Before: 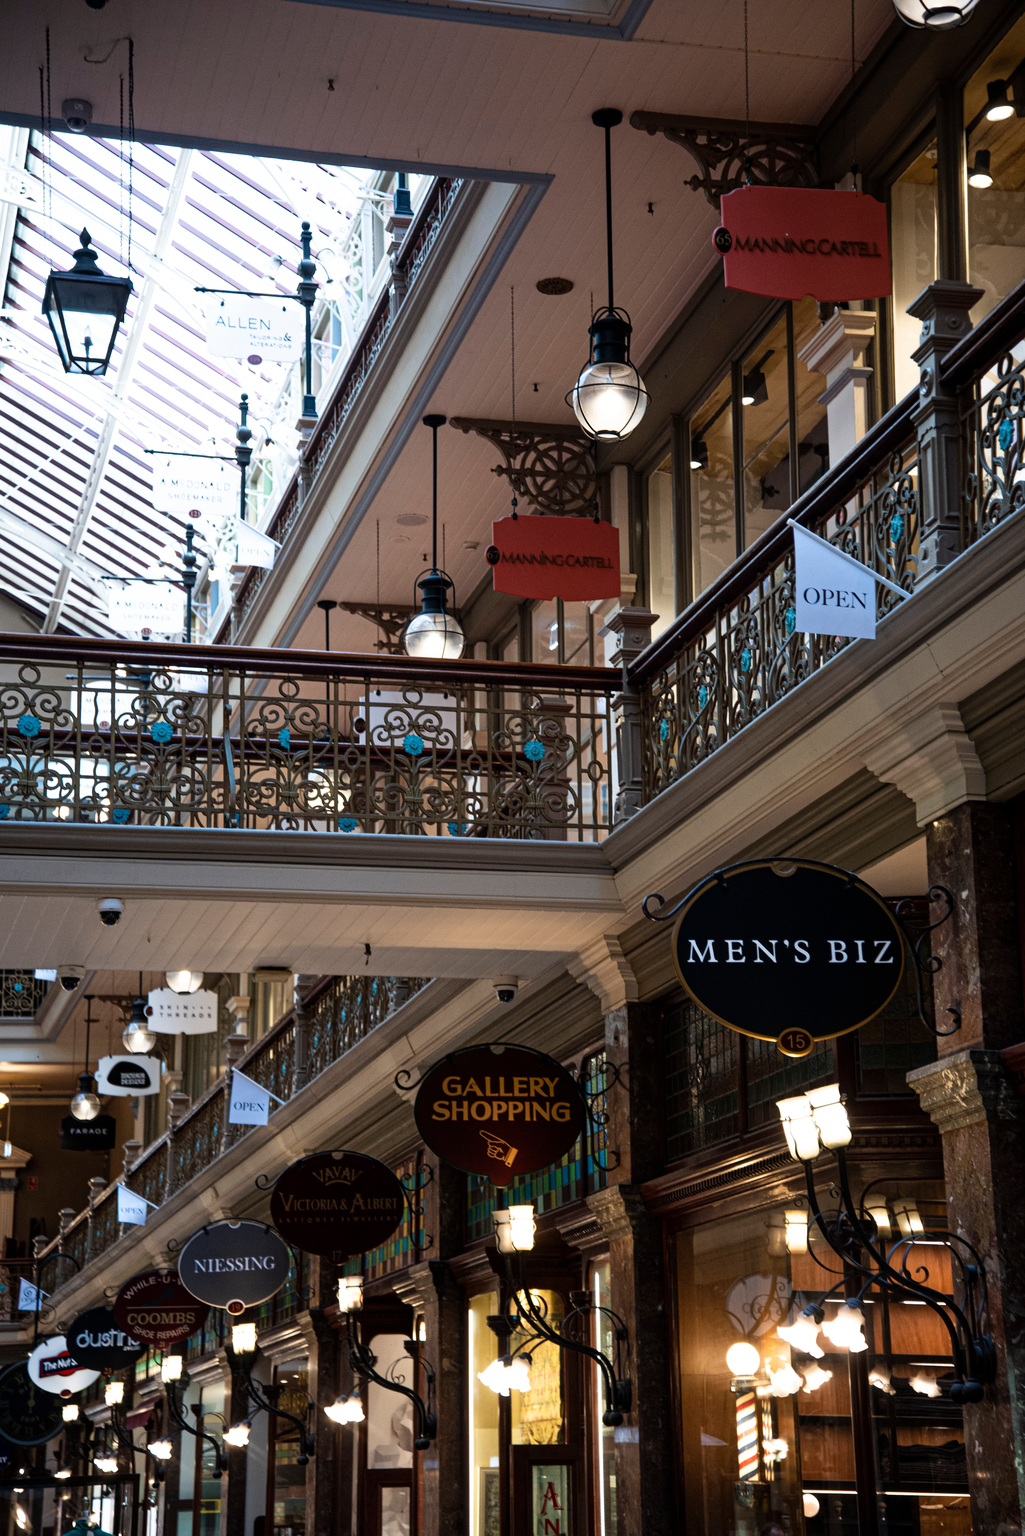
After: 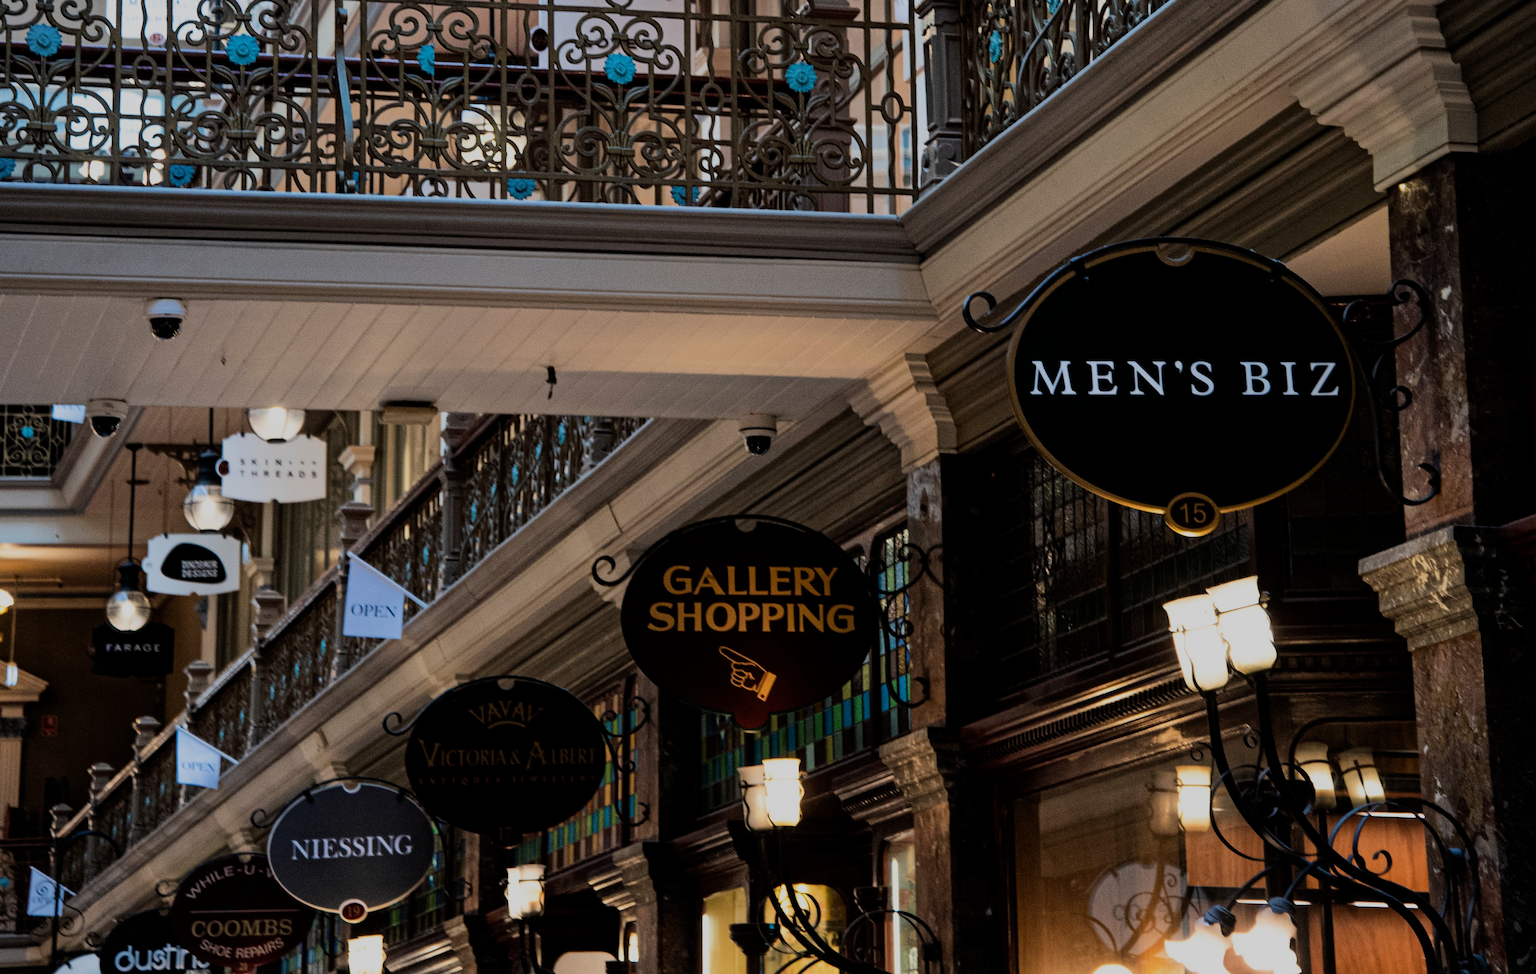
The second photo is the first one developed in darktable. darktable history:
crop: top 45.52%, bottom 12.123%
vignetting: fall-off start 100.46%, dithering 8-bit output
filmic rgb: middle gray luminance 28.84%, black relative exposure -10.39 EV, white relative exposure 5.51 EV, target black luminance 0%, hardness 3.91, latitude 1.6%, contrast 1.122, highlights saturation mix 4.74%, shadows ↔ highlights balance 15.08%, preserve chrominance max RGB, color science v6 (2022), contrast in shadows safe, contrast in highlights safe
color correction: highlights b* 0.038
